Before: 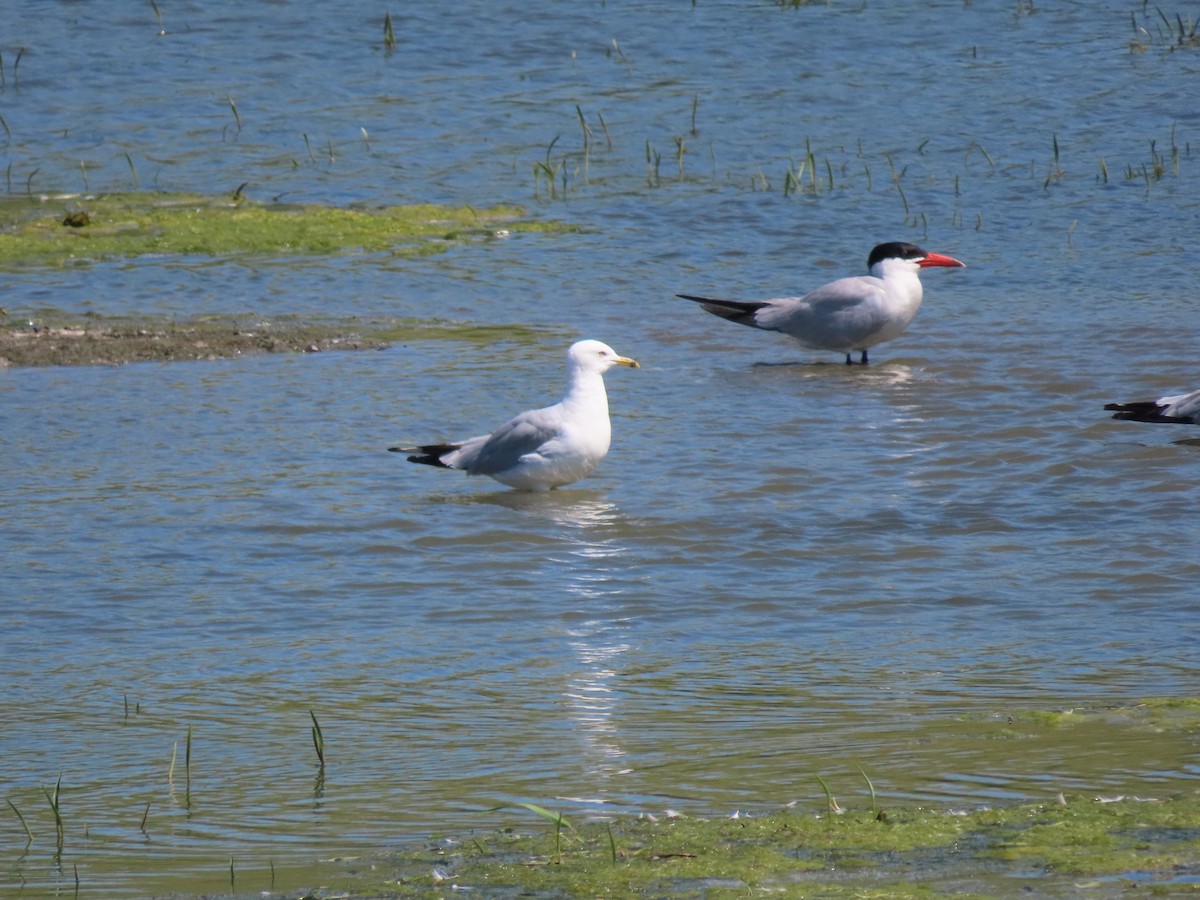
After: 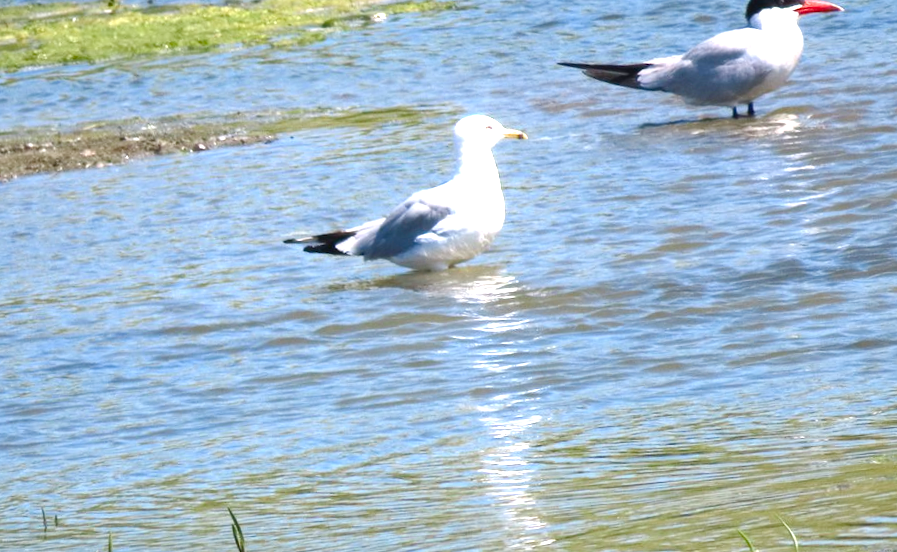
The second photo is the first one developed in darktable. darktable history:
color balance rgb: perceptual saturation grading › highlights -29.58%, perceptual saturation grading › mid-tones 29.47%, perceptual saturation grading › shadows 59.73%, perceptual brilliance grading › global brilliance -17.79%, perceptual brilliance grading › highlights 28.73%, global vibrance 15.44%
rotate and perspective: rotation -4.86°, automatic cropping off
crop: left 11.123%, top 27.61%, right 18.3%, bottom 17.034%
exposure: black level correction 0, exposure 1.1 EV, compensate exposure bias true, compensate highlight preservation false
